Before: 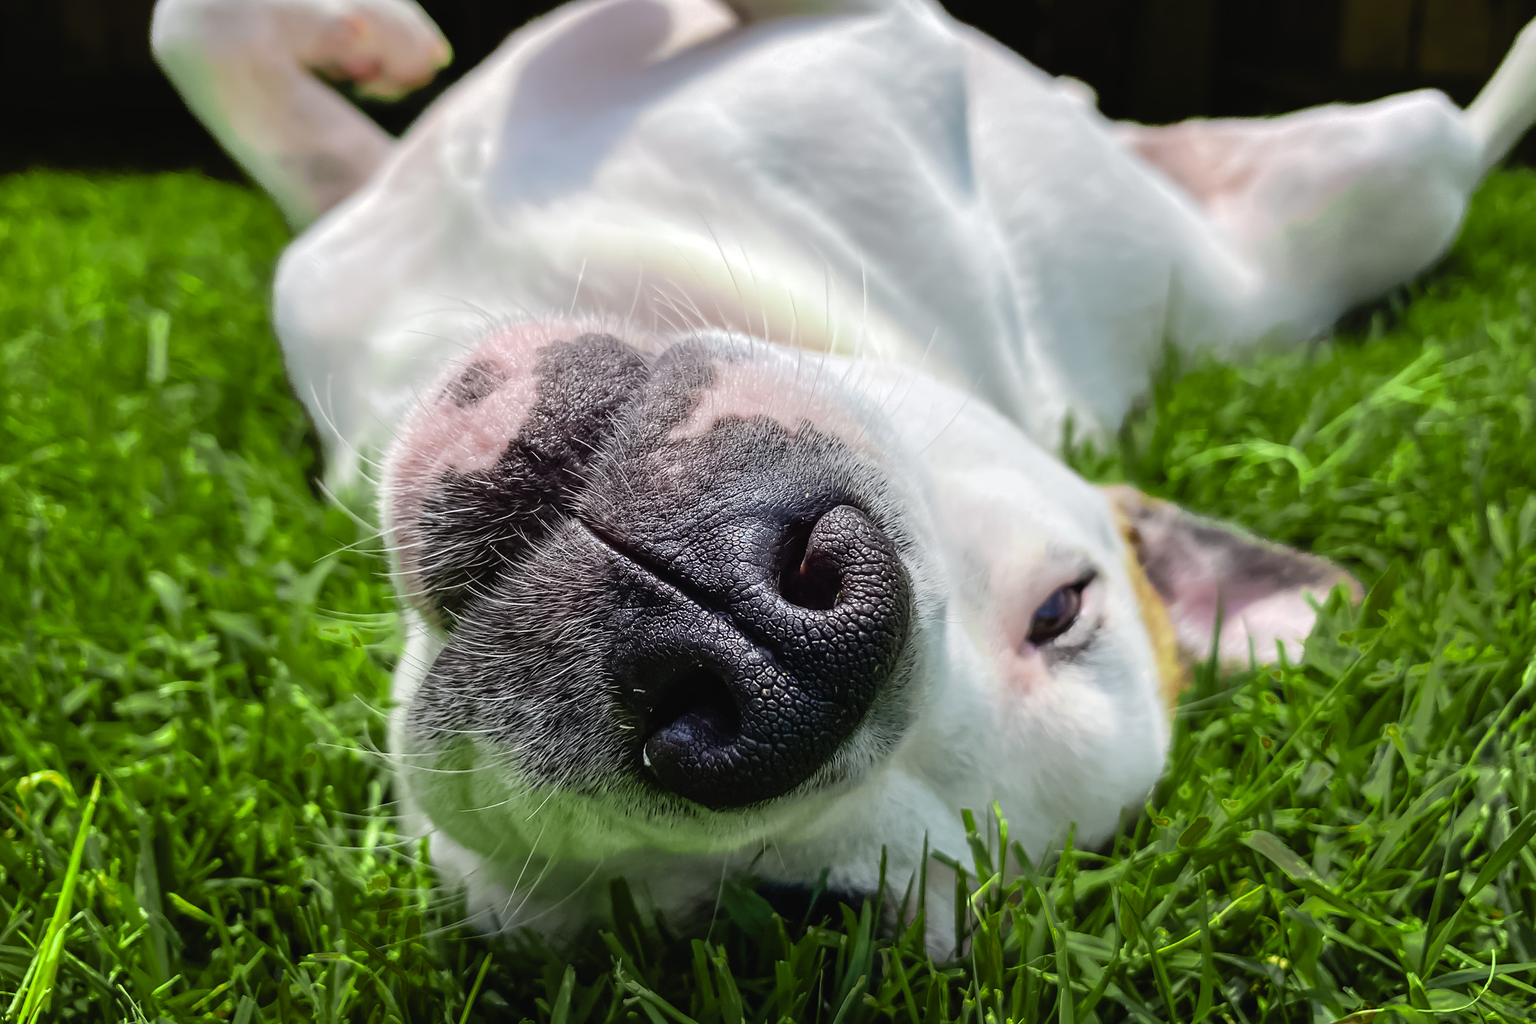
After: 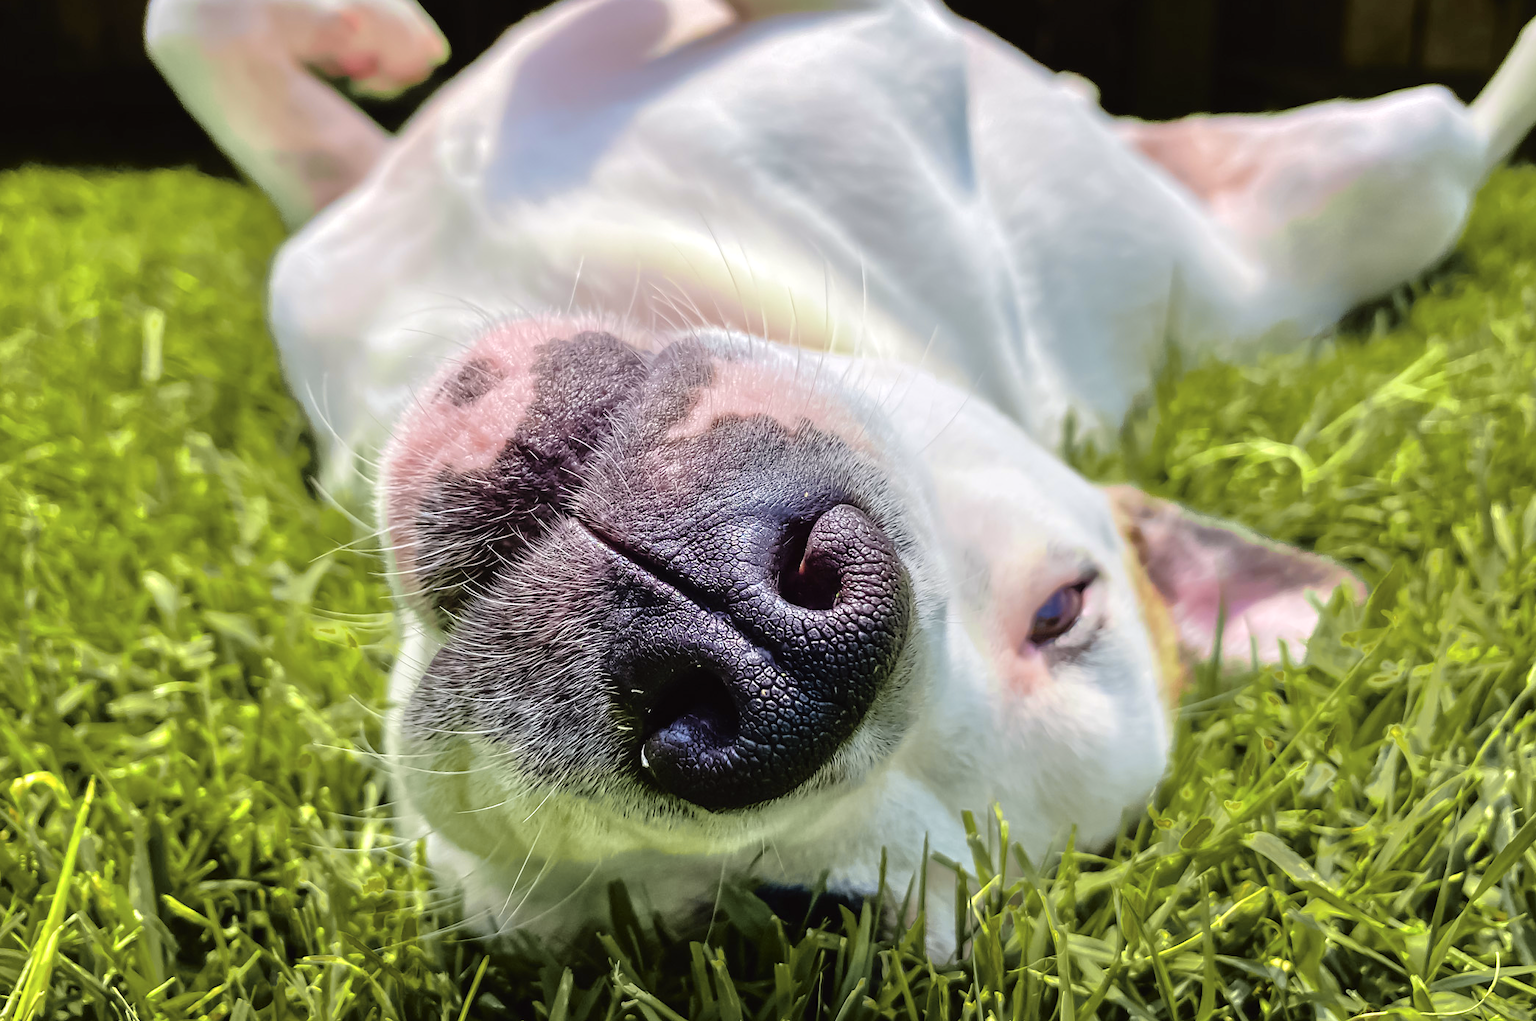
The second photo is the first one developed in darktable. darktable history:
tone curve: curves: ch1 [(0, 0) (0.214, 0.291) (0.372, 0.44) (0.463, 0.476) (0.498, 0.502) (0.521, 0.531) (1, 1)]; ch2 [(0, 0) (0.456, 0.447) (0.5, 0.5) (0.547, 0.557) (0.592, 0.57) (0.631, 0.602) (1, 1)], color space Lab, independent channels, preserve colors none
velvia: strength 17%
tone equalizer: -7 EV 0.15 EV, -6 EV 0.6 EV, -5 EV 1.15 EV, -4 EV 1.33 EV, -3 EV 1.15 EV, -2 EV 0.6 EV, -1 EV 0.15 EV, mask exposure compensation -0.5 EV
crop: left 0.434%, top 0.485%, right 0.244%, bottom 0.386%
